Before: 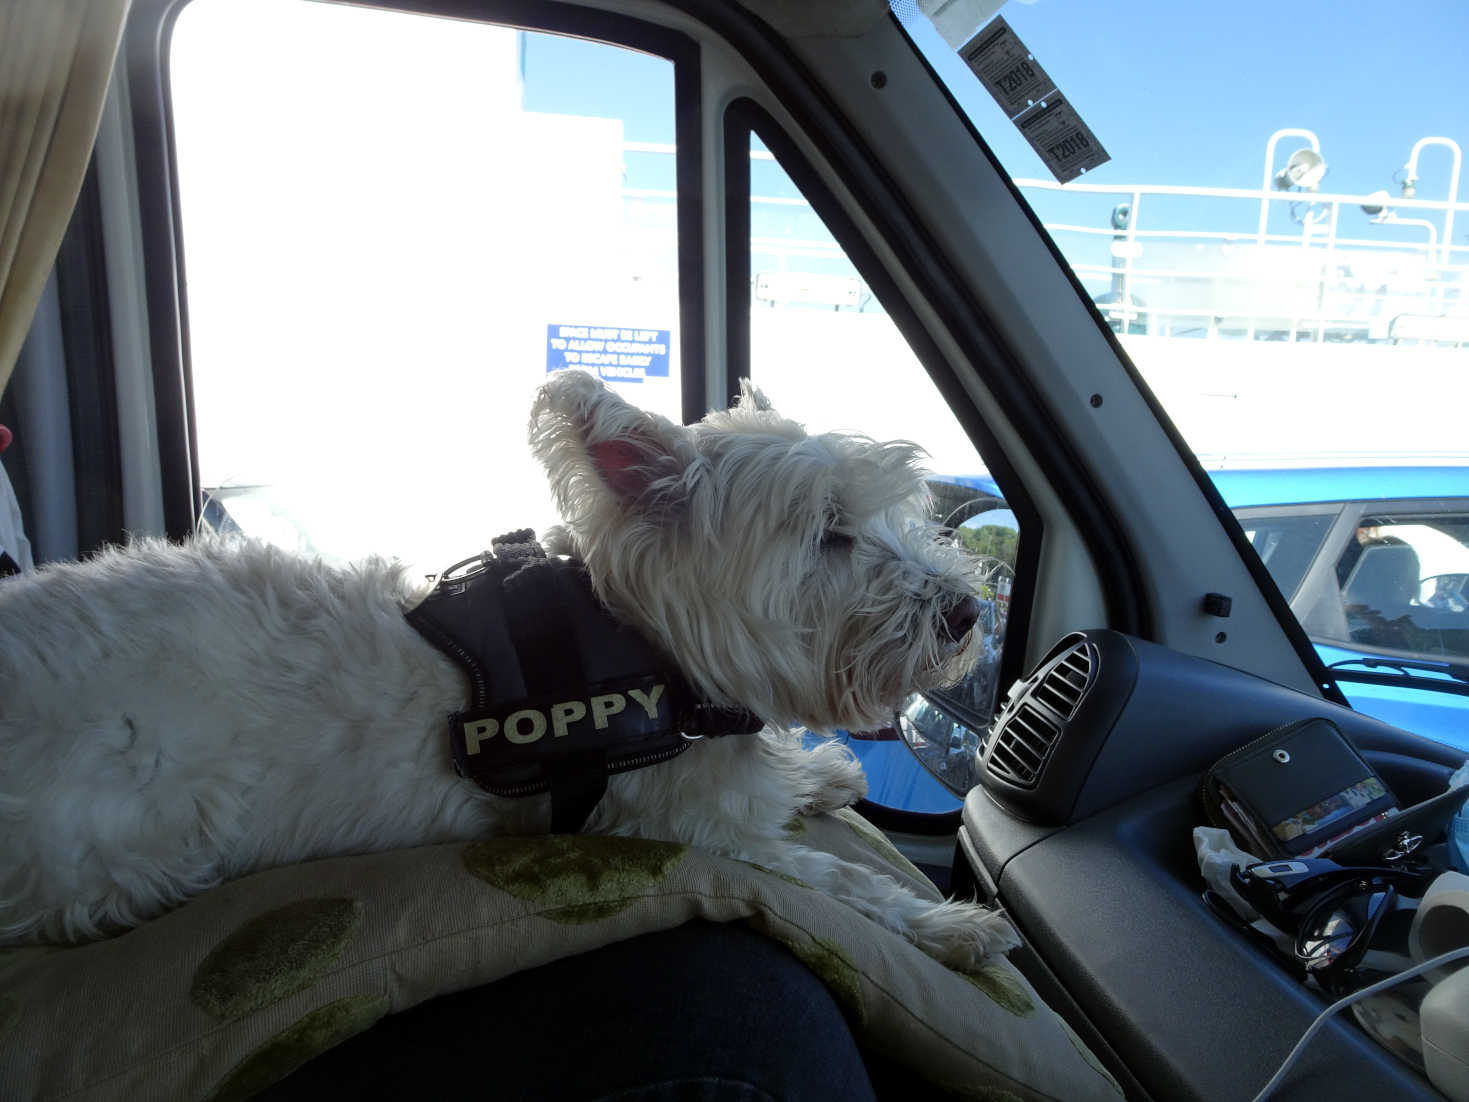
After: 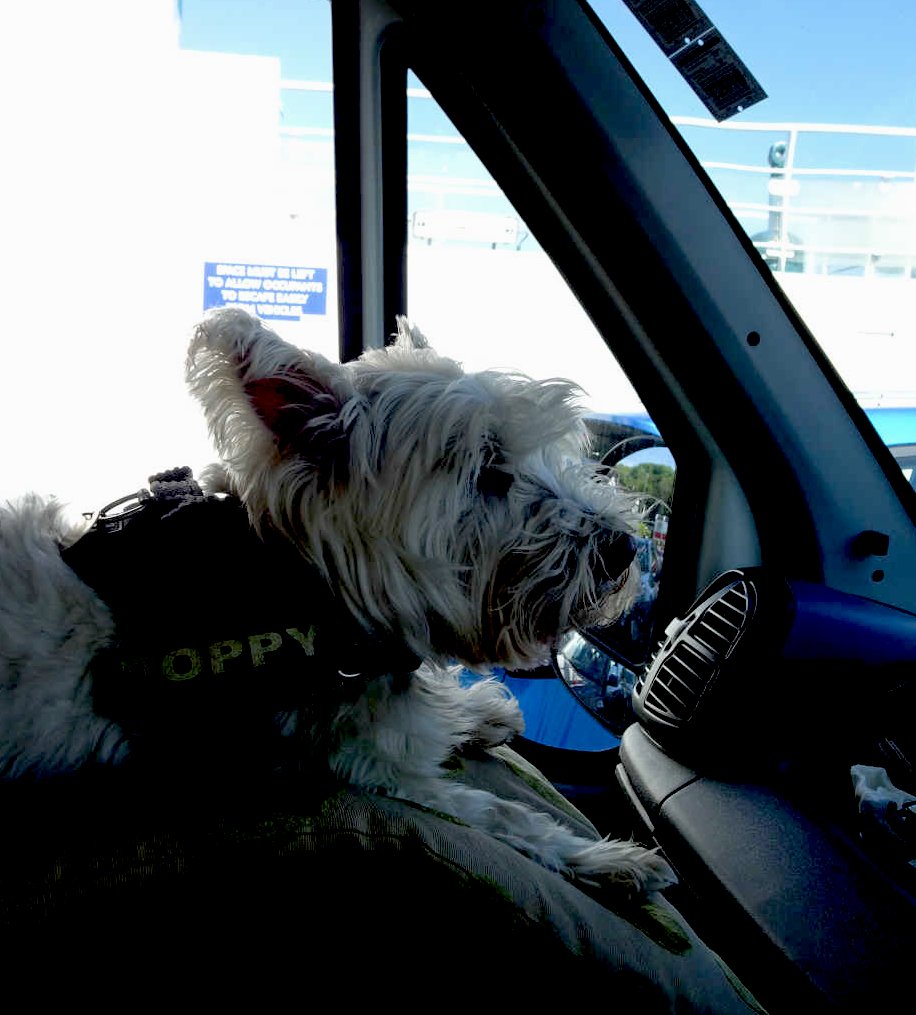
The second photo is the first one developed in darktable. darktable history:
exposure: black level correction 0.055, exposure -0.032 EV, compensate highlight preservation false
crop and rotate: left 23.351%, top 5.629%, right 14.271%, bottom 2.262%
